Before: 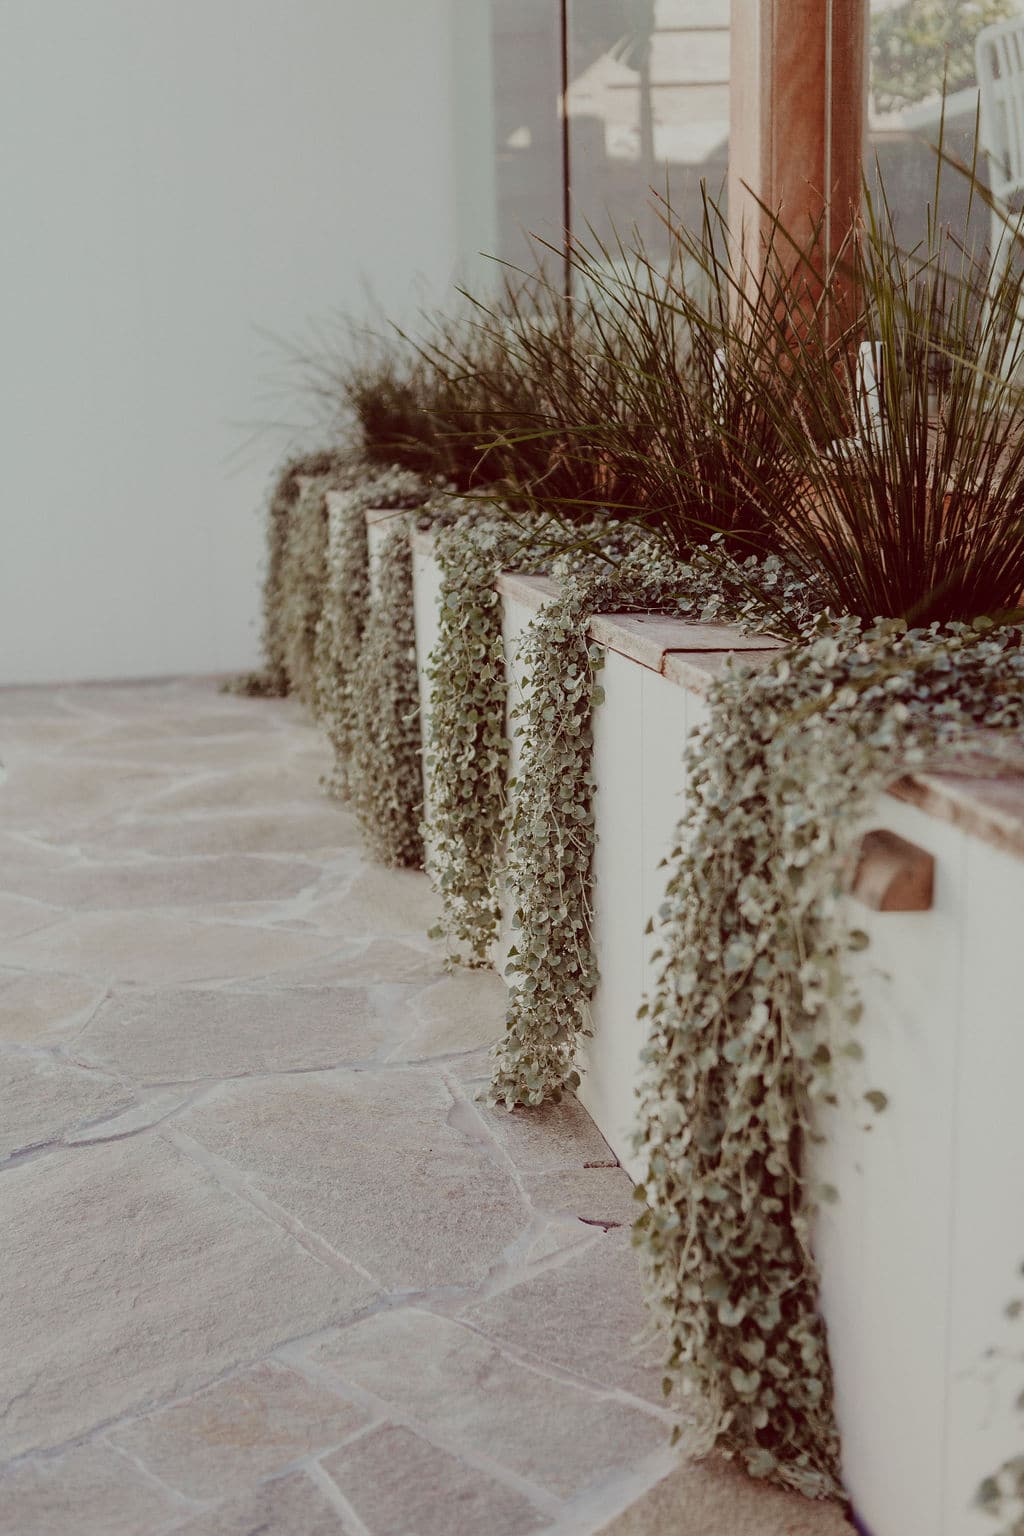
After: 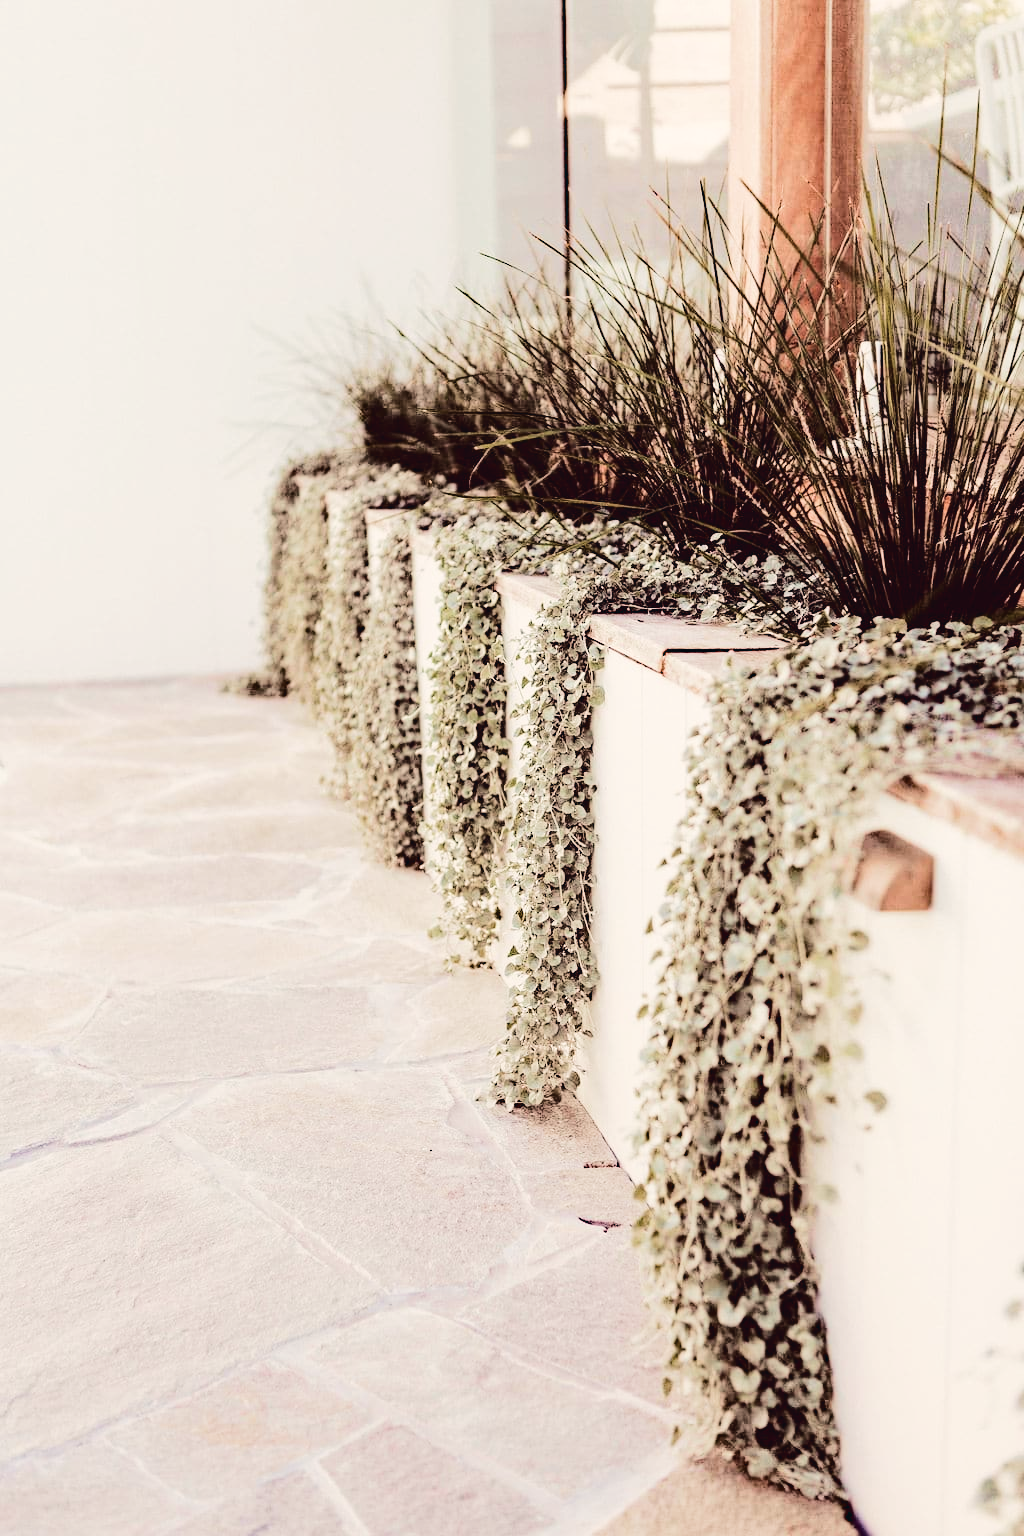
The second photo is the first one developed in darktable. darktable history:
exposure: black level correction 0, exposure 1.368 EV, compensate exposure bias true, compensate highlight preservation false
color correction: highlights a* 2.8, highlights b* 5.01, shadows a* -1.52, shadows b* -4.82, saturation 0.824
filmic rgb: black relative exposure -5.13 EV, white relative exposure 3.5 EV, hardness 3.18, contrast 1.389, highlights saturation mix -29.16%
haze removal: compatibility mode true, adaptive false
tone curve: curves: ch0 [(0, 0) (0.003, 0.026) (0.011, 0.03) (0.025, 0.038) (0.044, 0.046) (0.069, 0.055) (0.1, 0.075) (0.136, 0.114) (0.177, 0.158) (0.224, 0.215) (0.277, 0.296) (0.335, 0.386) (0.399, 0.479) (0.468, 0.568) (0.543, 0.637) (0.623, 0.707) (0.709, 0.773) (0.801, 0.834) (0.898, 0.896) (1, 1)], color space Lab, independent channels, preserve colors none
